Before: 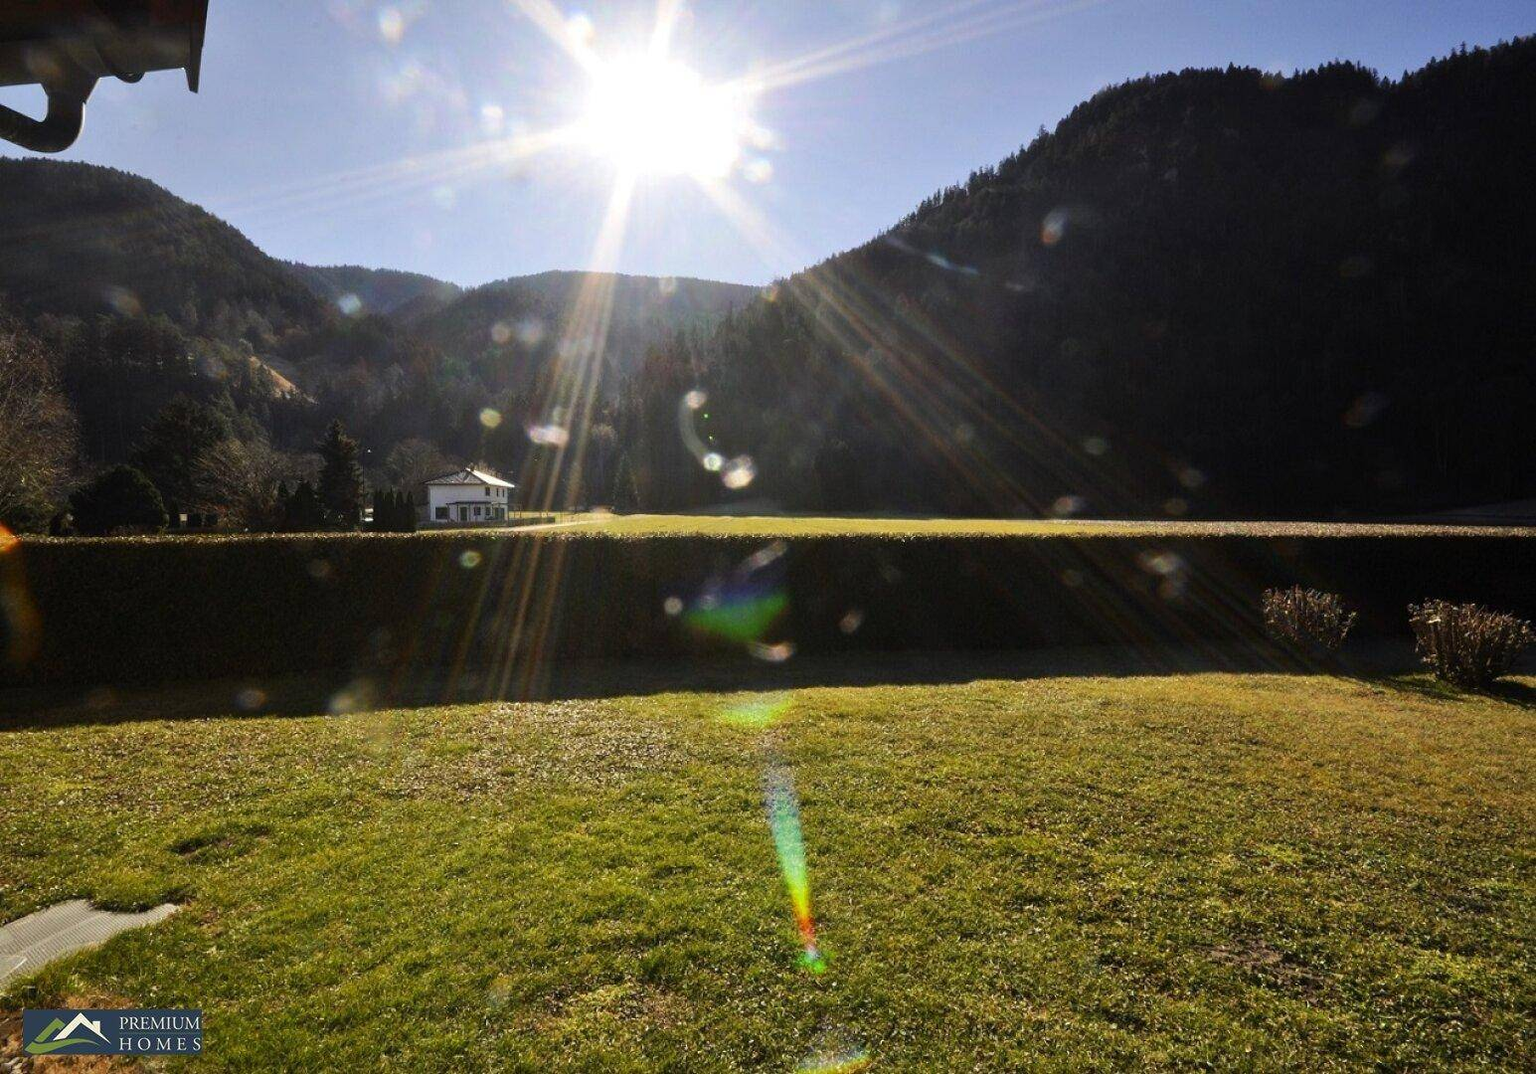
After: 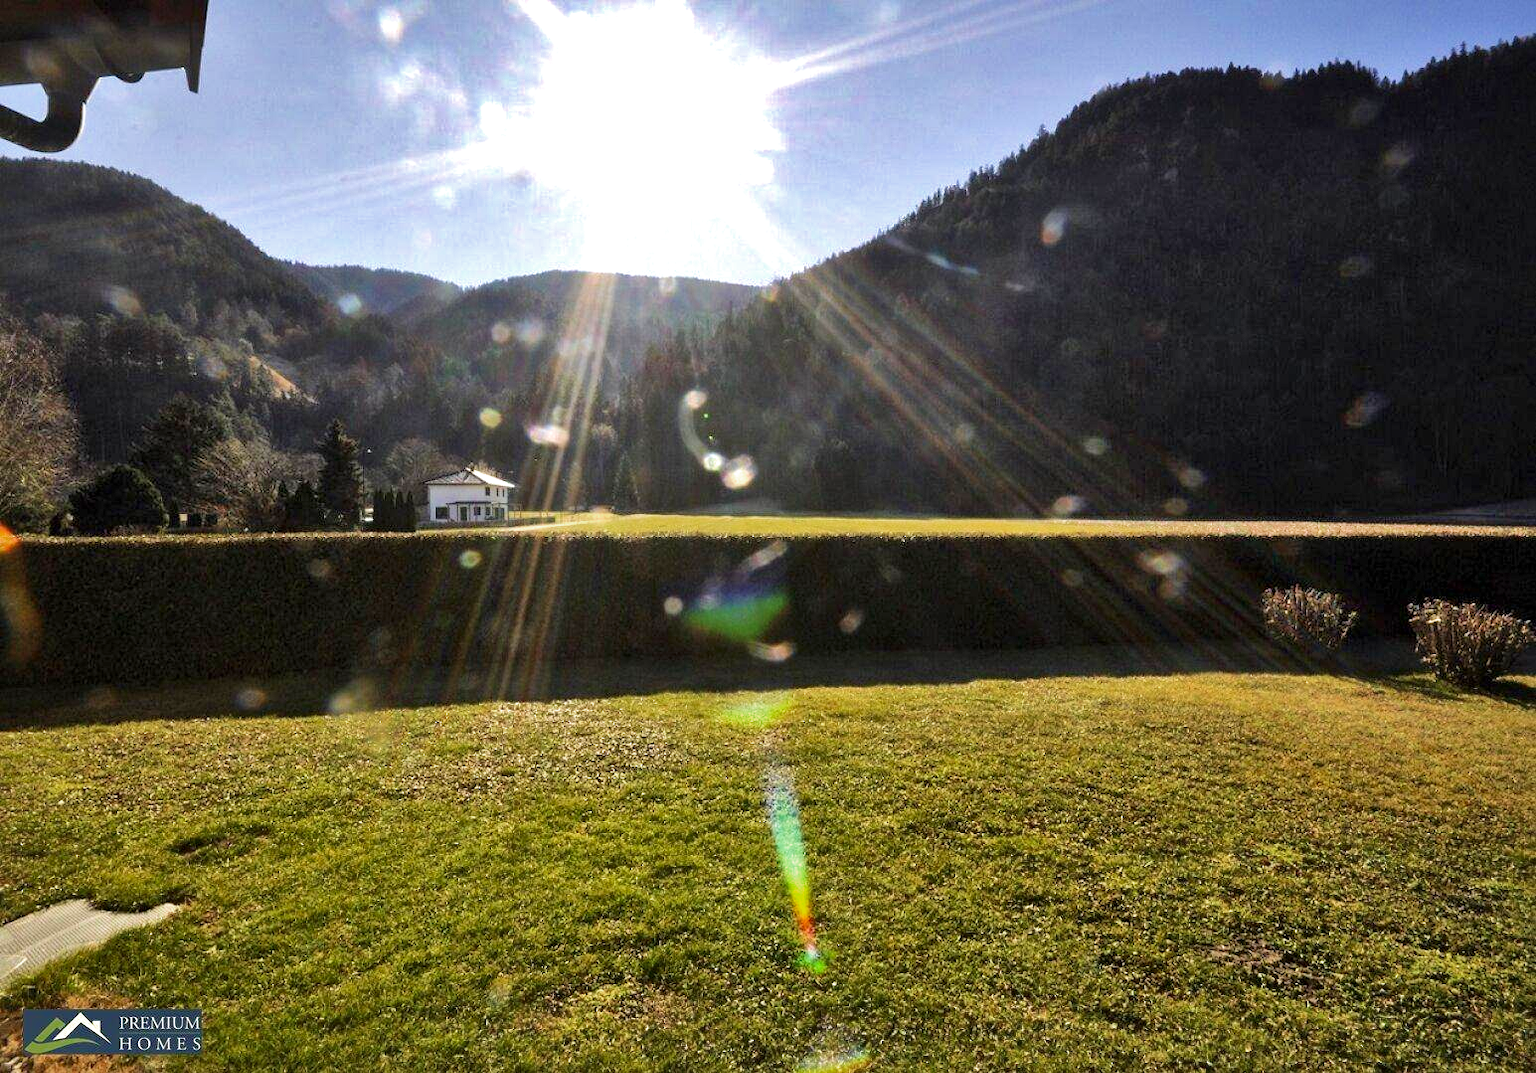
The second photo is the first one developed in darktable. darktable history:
color zones: curves: ch0 [(0, 0.444) (0.143, 0.442) (0.286, 0.441) (0.429, 0.441) (0.571, 0.441) (0.714, 0.441) (0.857, 0.442) (1, 0.444)]
shadows and highlights: radius 133.83, soften with gaussian
local contrast: mode bilateral grid, contrast 20, coarseness 50, detail 159%, midtone range 0.2
velvia: strength 15%
exposure: exposure 0.485 EV, compensate highlight preservation false
